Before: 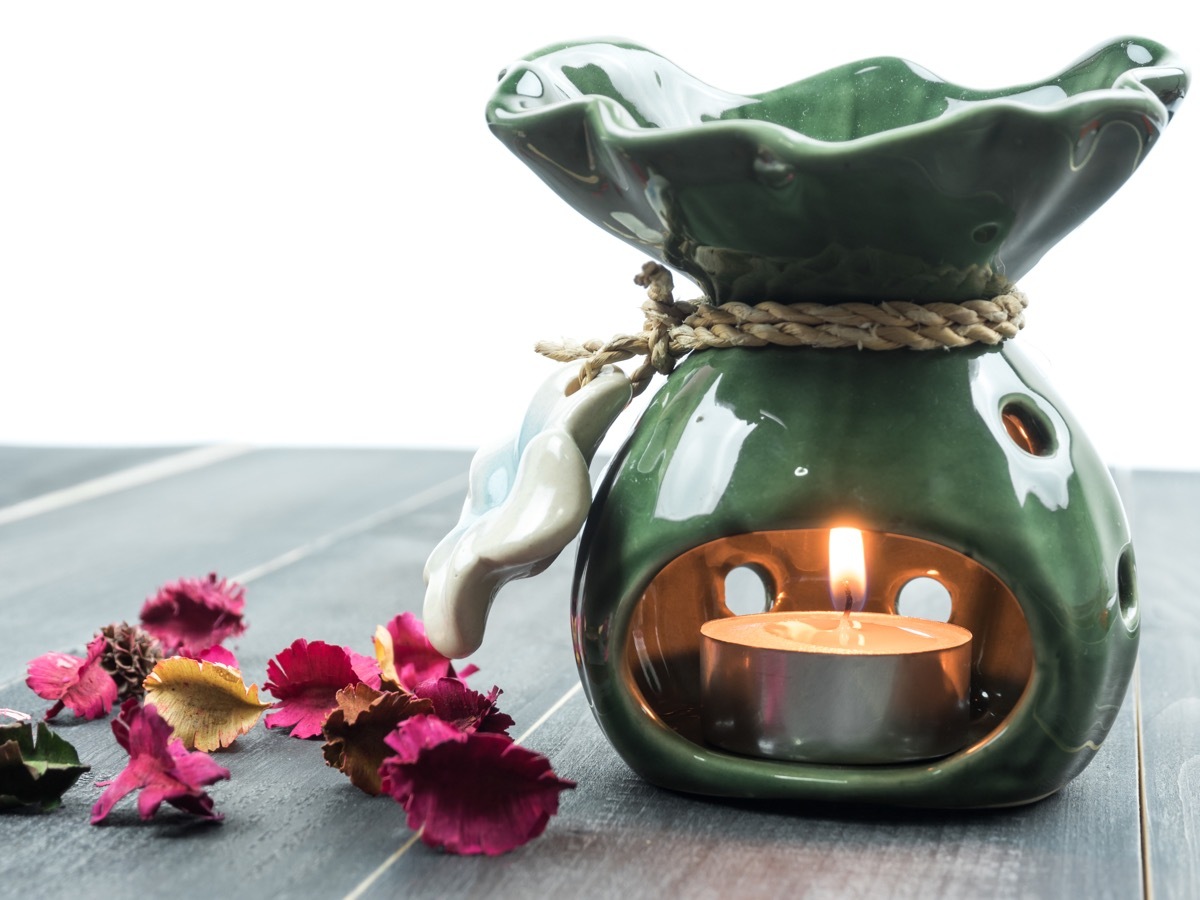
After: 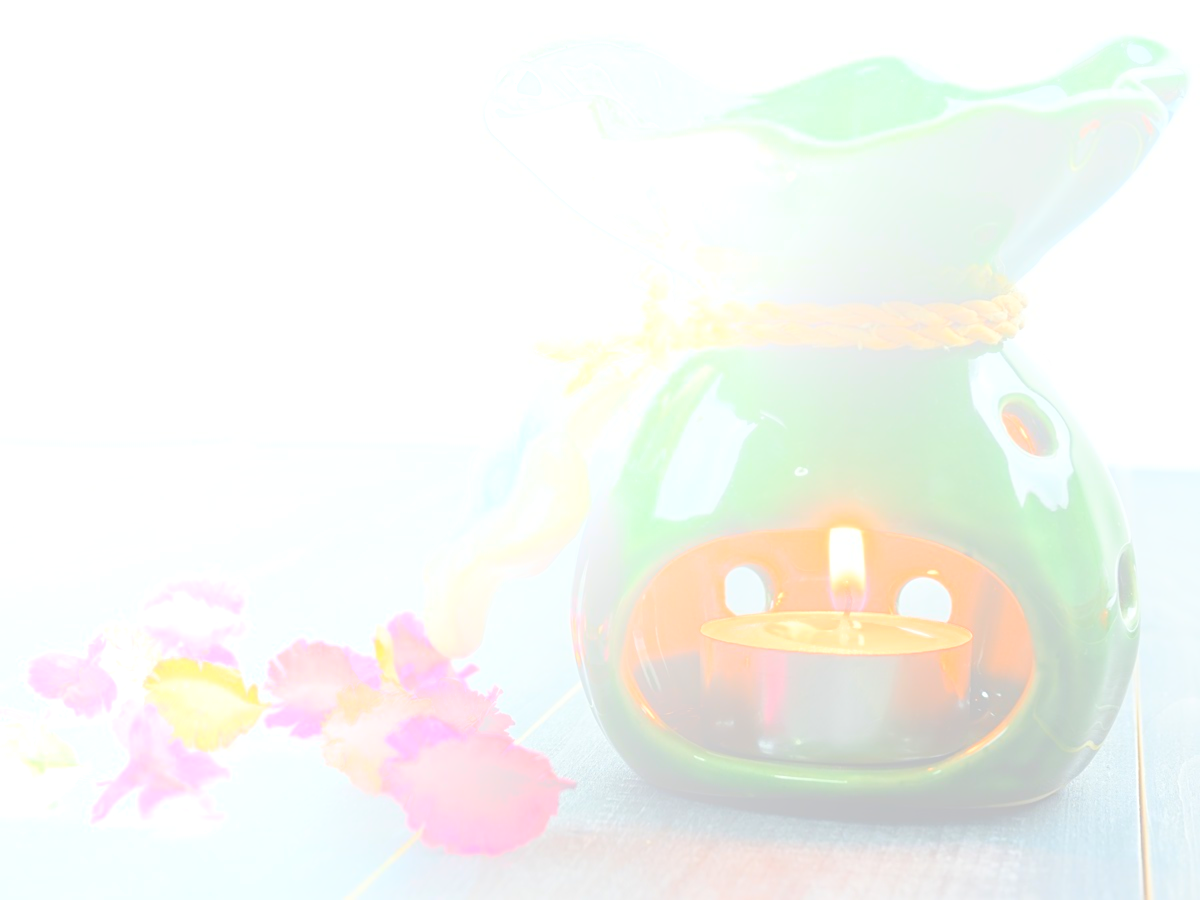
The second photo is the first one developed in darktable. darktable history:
bloom: size 70%, threshold 25%, strength 70%
color zones: curves: ch0 [(0.068, 0.464) (0.25, 0.5) (0.48, 0.508) (0.75, 0.536) (0.886, 0.476) (0.967, 0.456)]; ch1 [(0.066, 0.456) (0.25, 0.5) (0.616, 0.508) (0.746, 0.56) (0.934, 0.444)]
sharpen: on, module defaults
